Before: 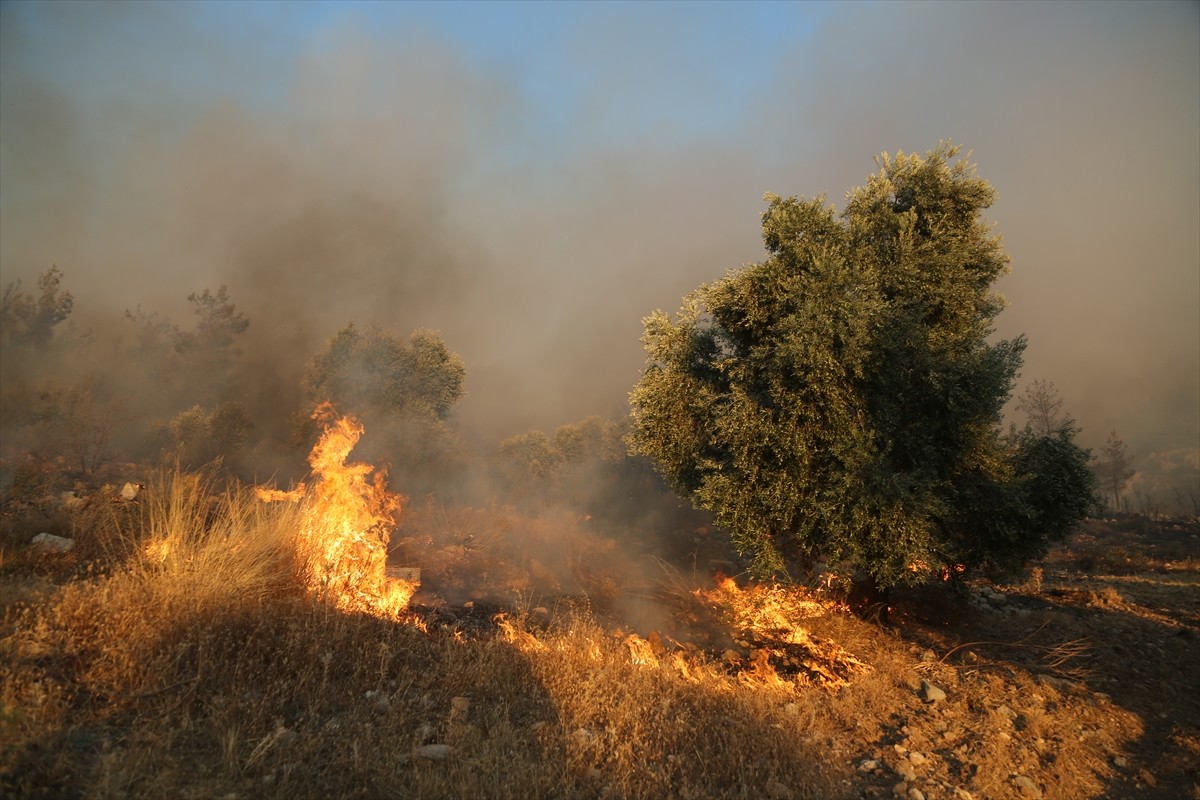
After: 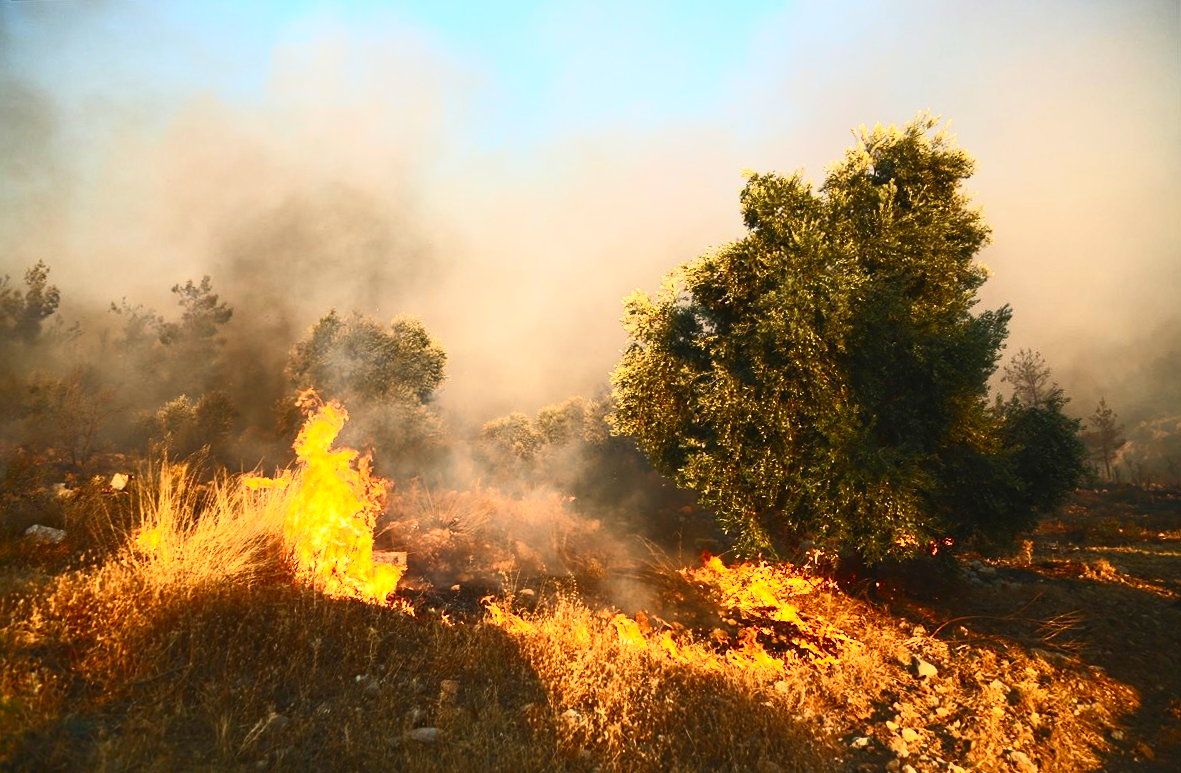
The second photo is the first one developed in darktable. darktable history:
rotate and perspective: rotation -1.32°, lens shift (horizontal) -0.031, crop left 0.015, crop right 0.985, crop top 0.047, crop bottom 0.982
contrast brightness saturation: contrast 0.83, brightness 0.59, saturation 0.59
